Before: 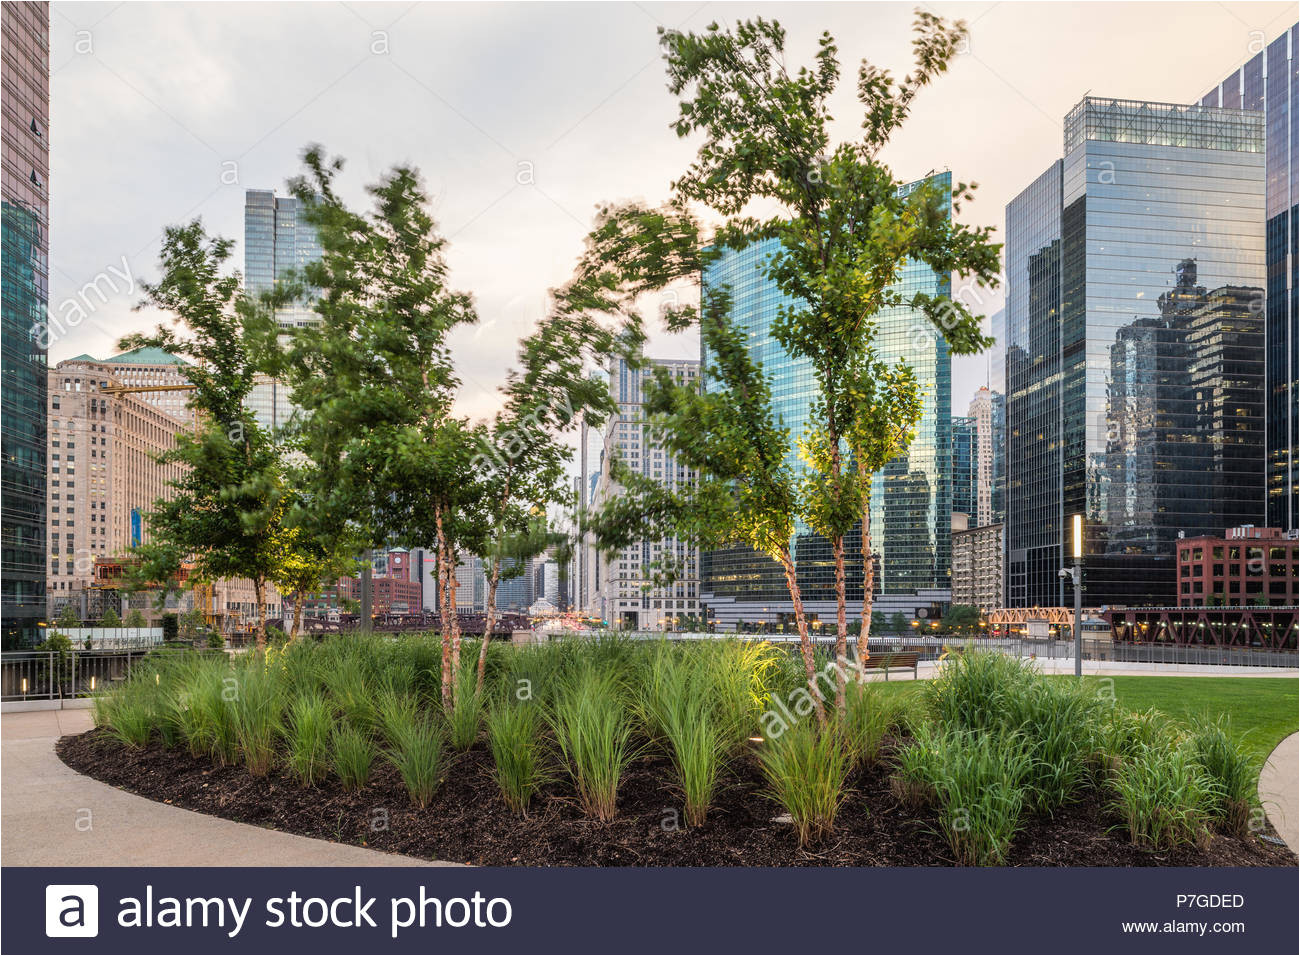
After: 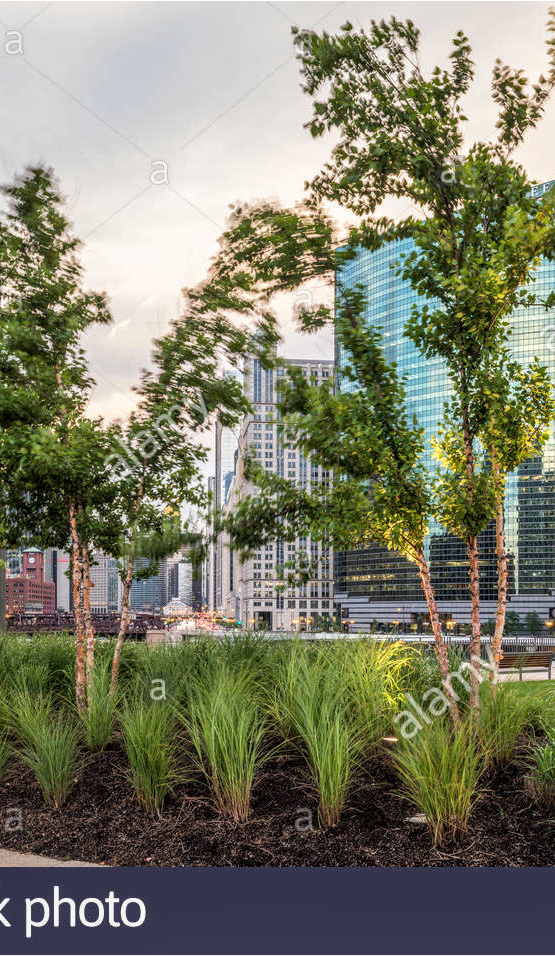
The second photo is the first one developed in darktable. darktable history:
local contrast: on, module defaults
haze removal: compatibility mode true, adaptive false
crop: left 28.167%, right 29.119%
